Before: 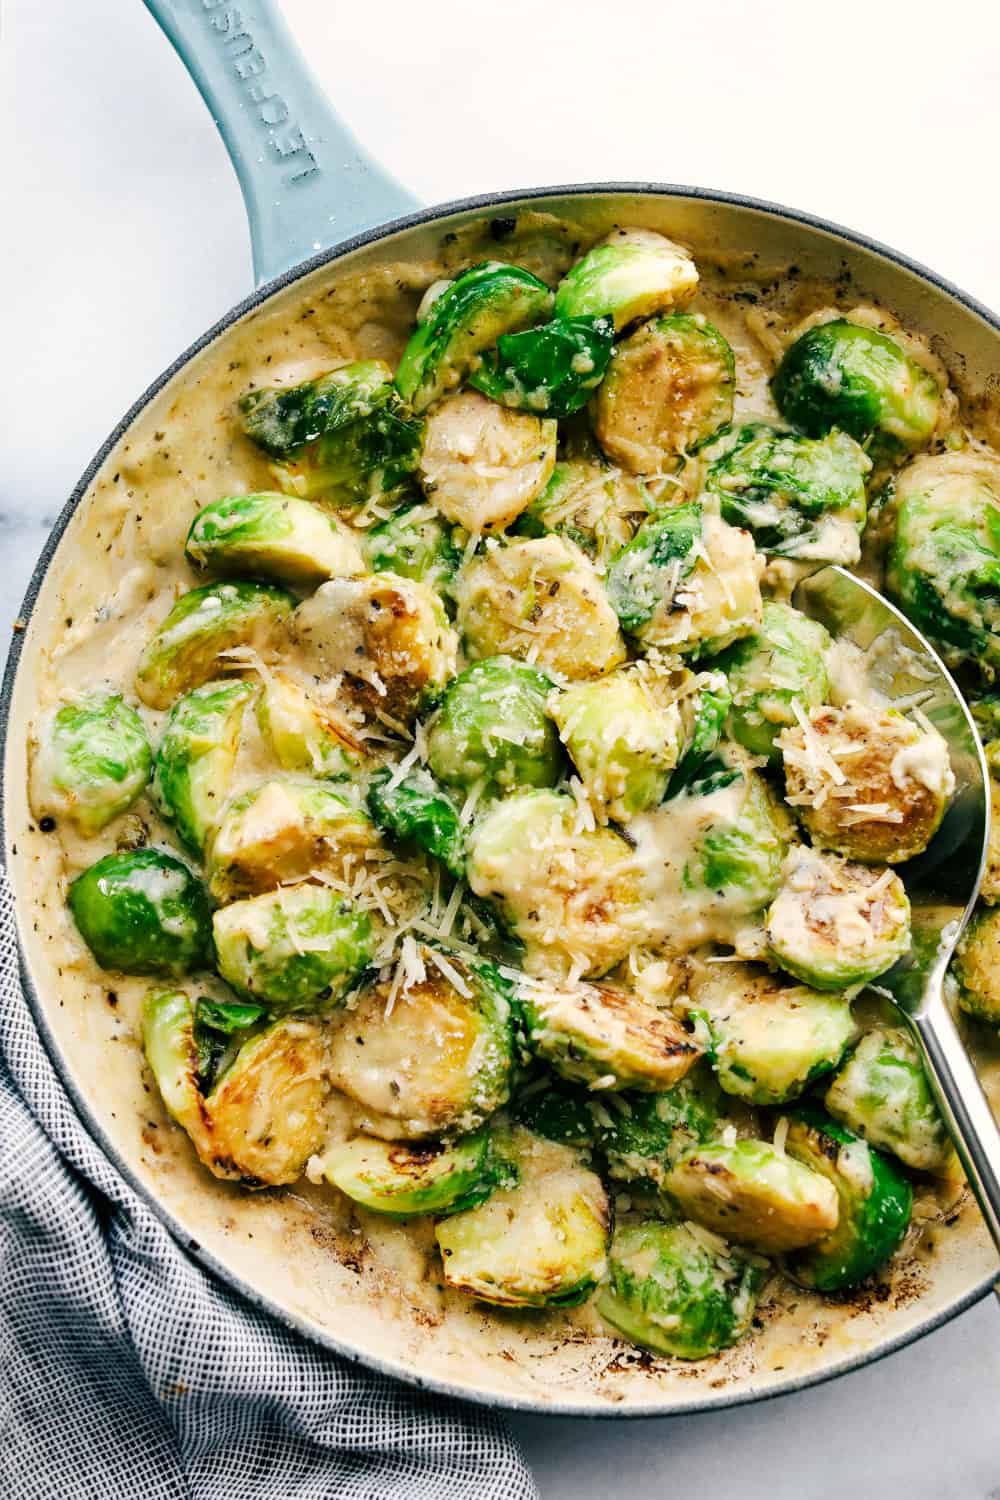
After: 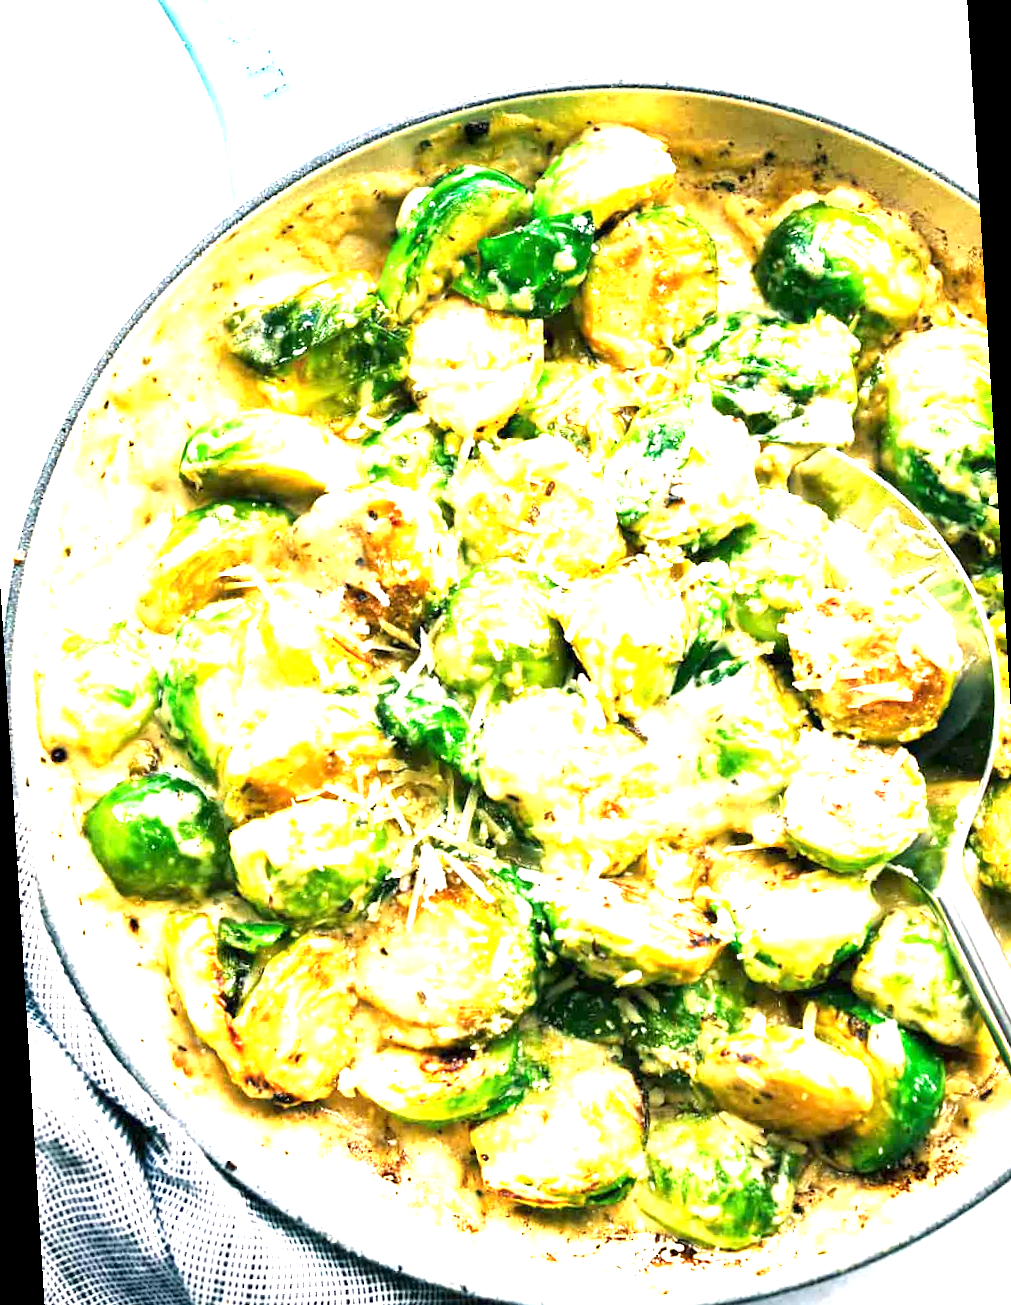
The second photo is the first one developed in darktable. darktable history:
rotate and perspective: rotation -3.52°, crop left 0.036, crop right 0.964, crop top 0.081, crop bottom 0.919
exposure: exposure 2 EV, compensate highlight preservation false
